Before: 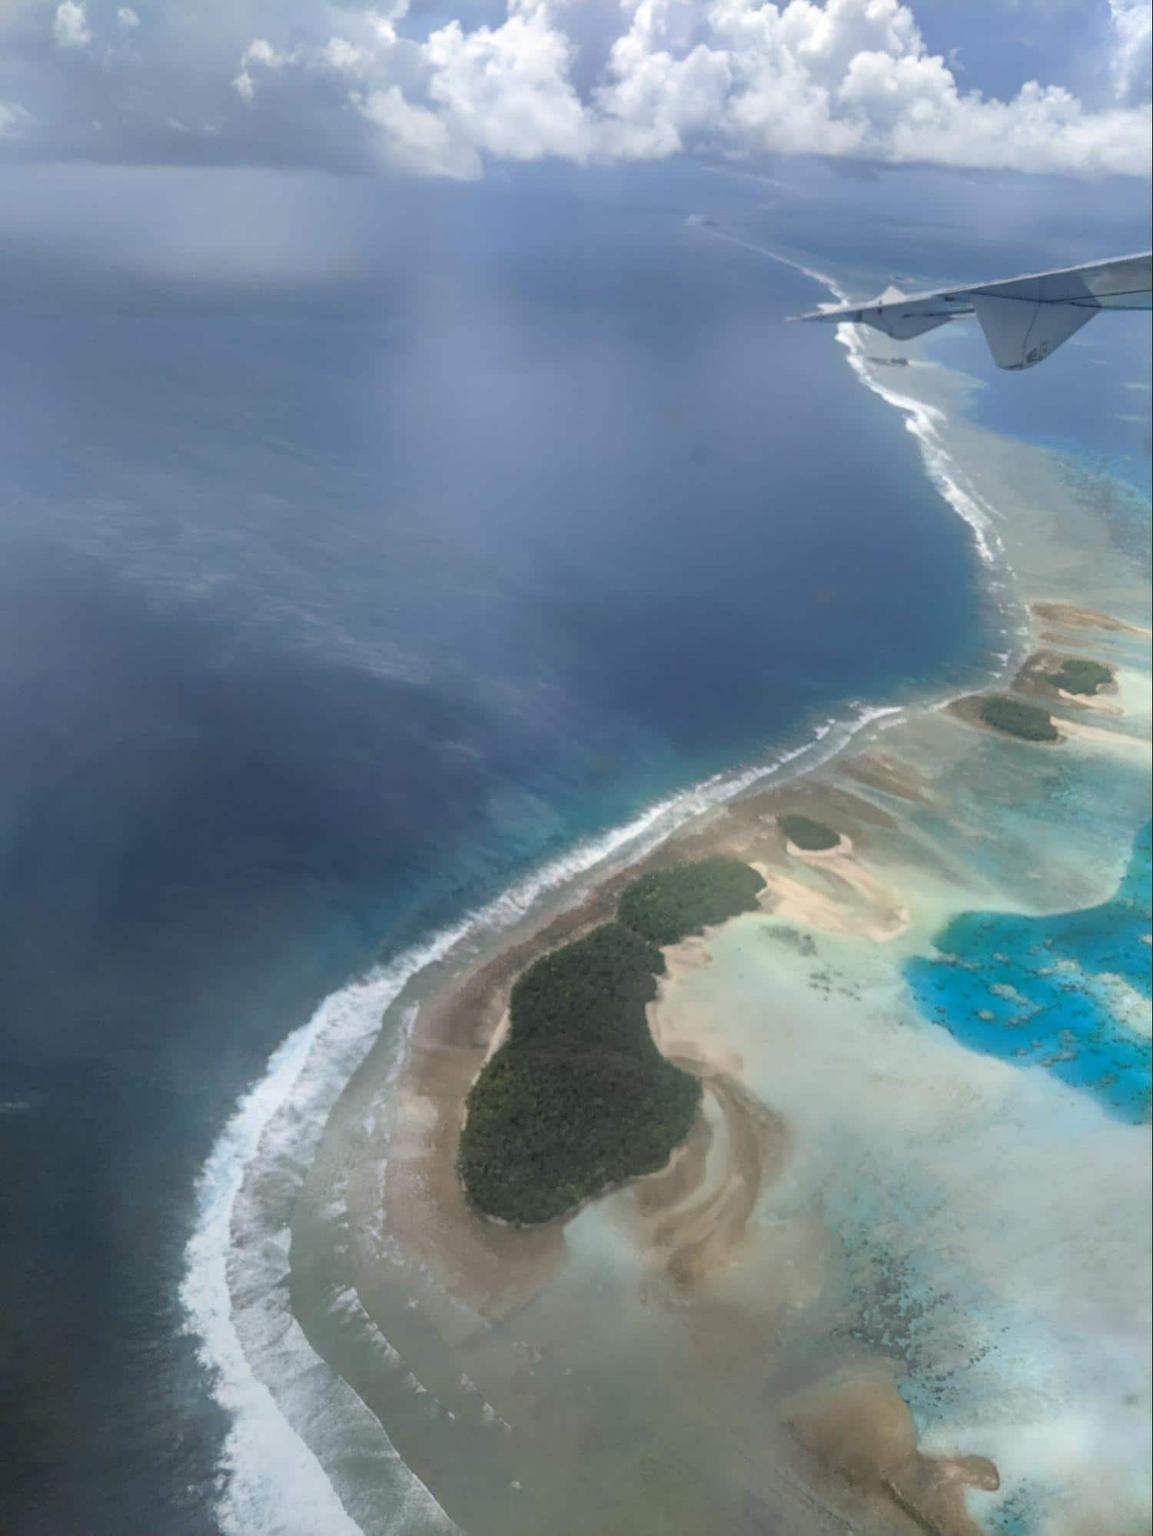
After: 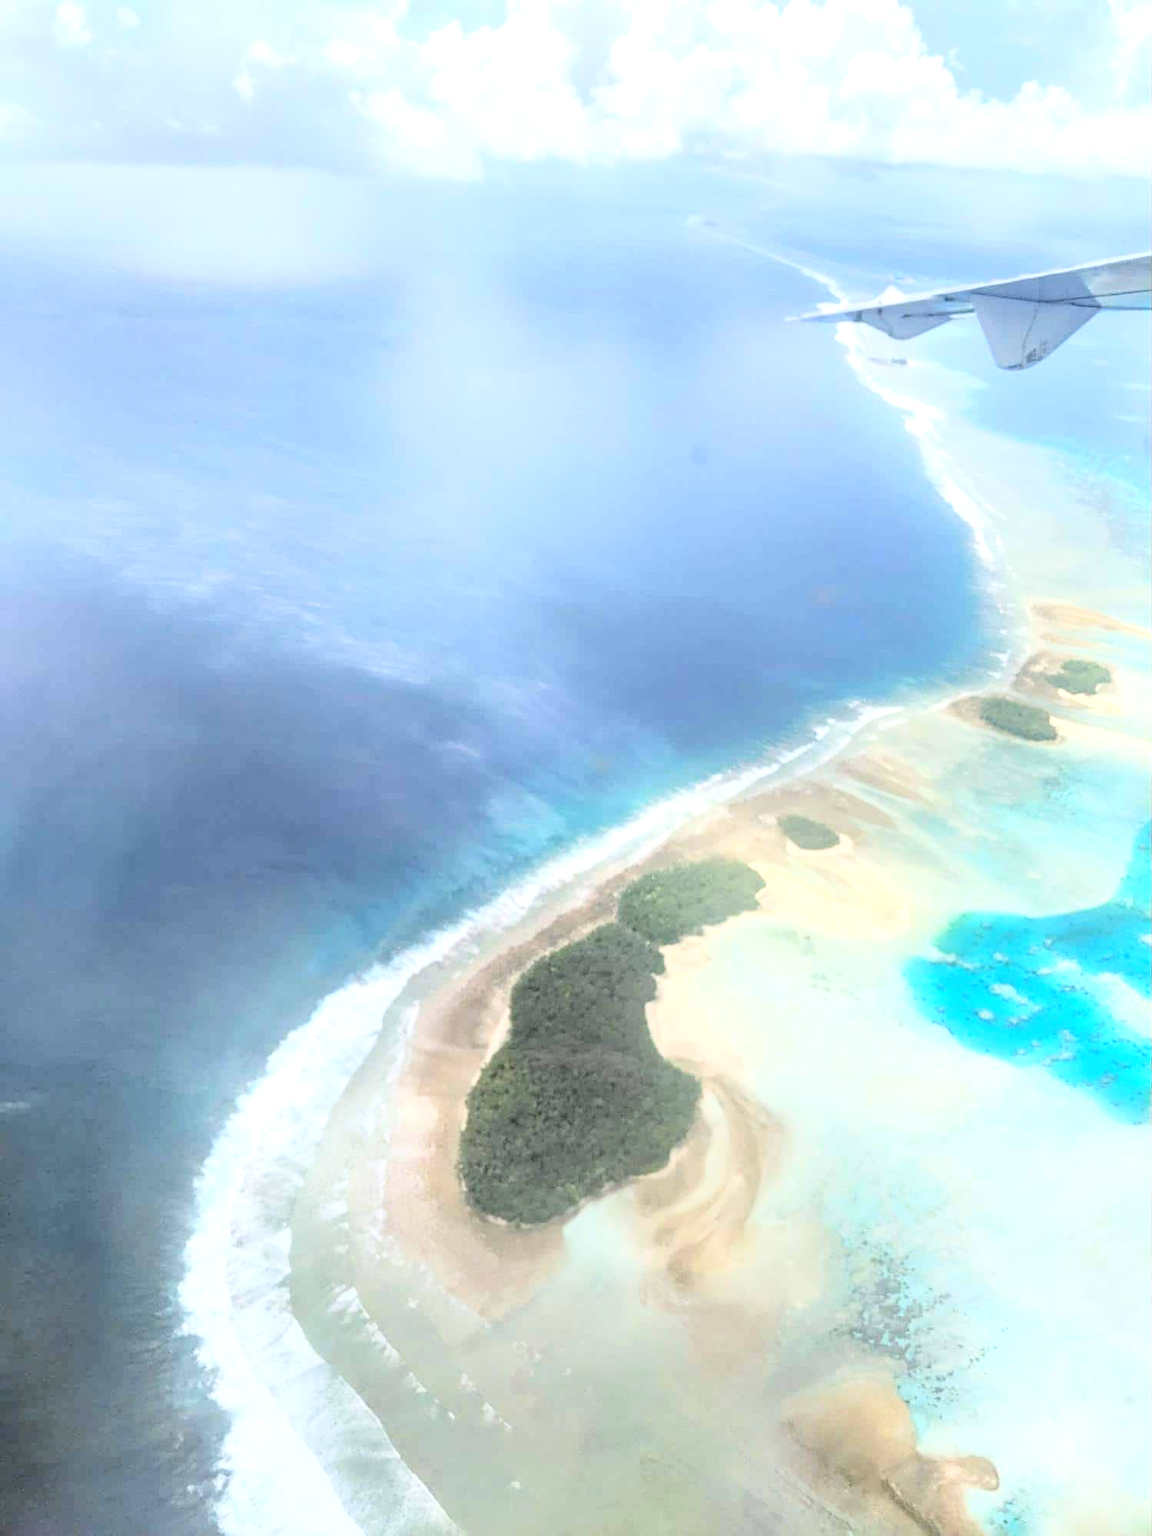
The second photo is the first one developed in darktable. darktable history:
exposure: black level correction 0, exposure 1 EV, compensate highlight preservation false
base curve: curves: ch0 [(0, 0) (0.028, 0.03) (0.121, 0.232) (0.46, 0.748) (0.859, 0.968) (1, 1)]
